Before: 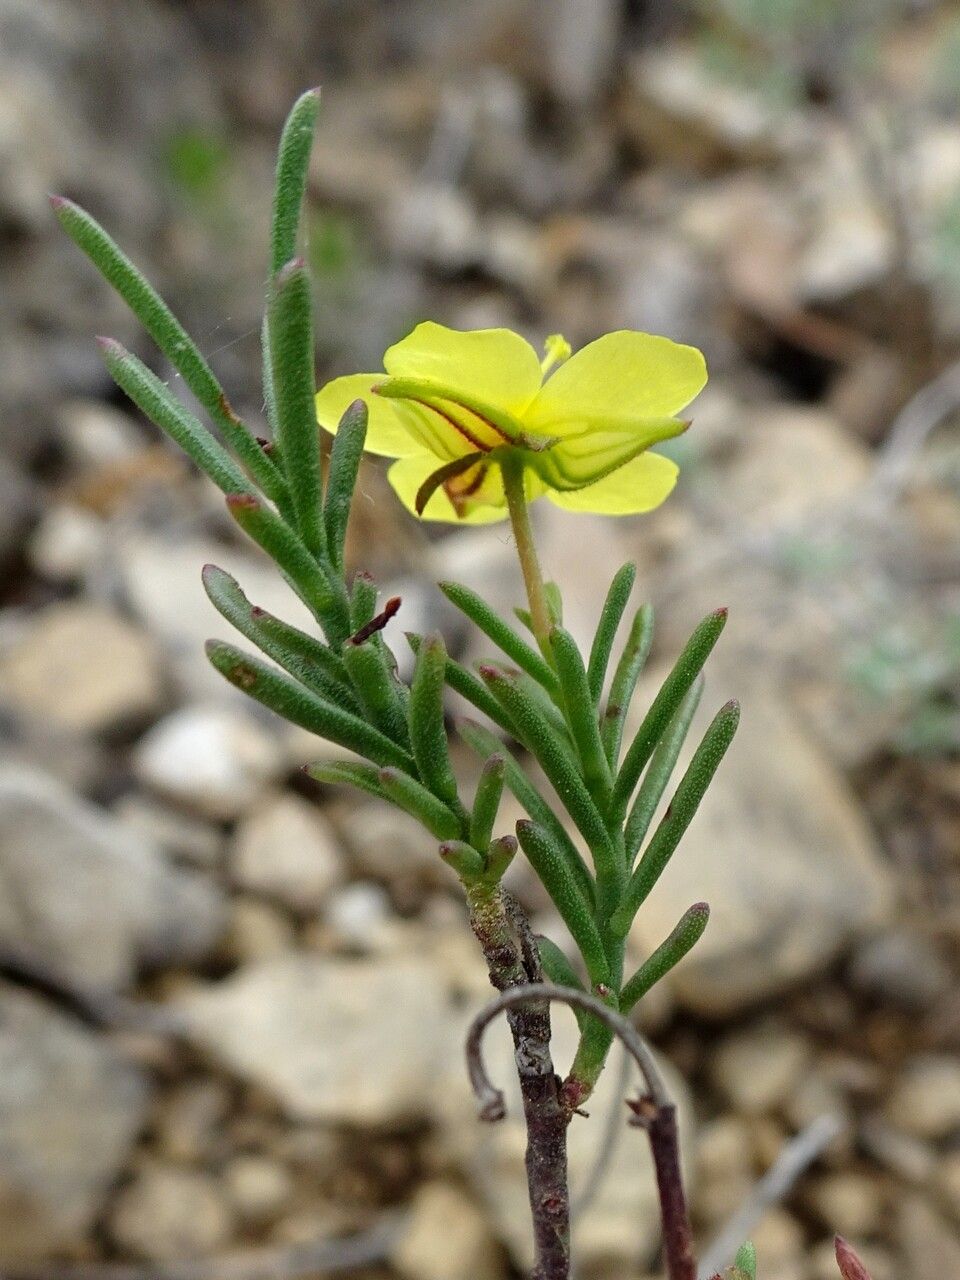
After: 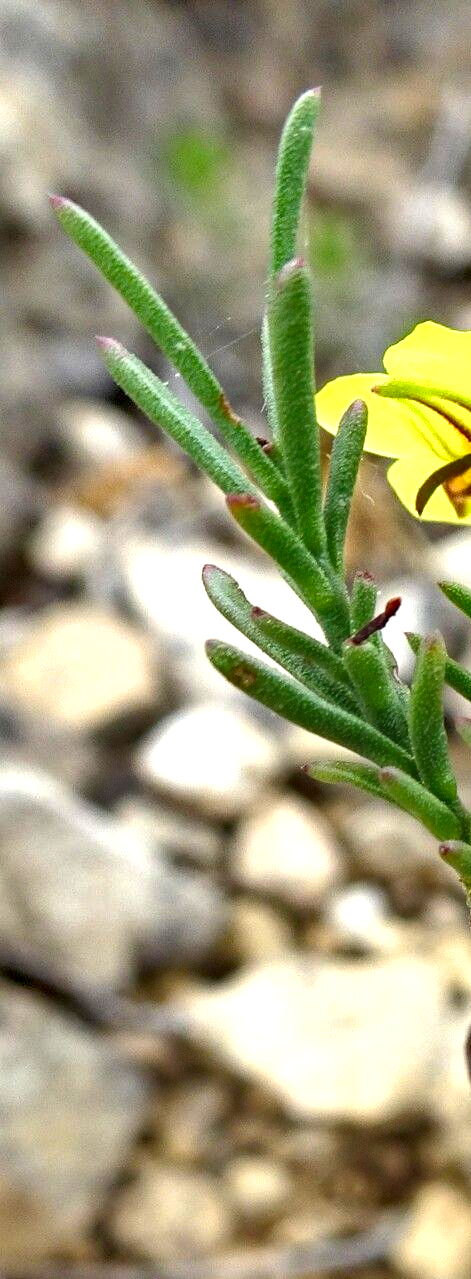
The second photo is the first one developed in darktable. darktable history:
crop and rotate: left 0%, top 0%, right 50.845%
haze removal: compatibility mode true, adaptive false
shadows and highlights: soften with gaussian
exposure: black level correction 0, exposure 1.1 EV, compensate exposure bias true, compensate highlight preservation false
